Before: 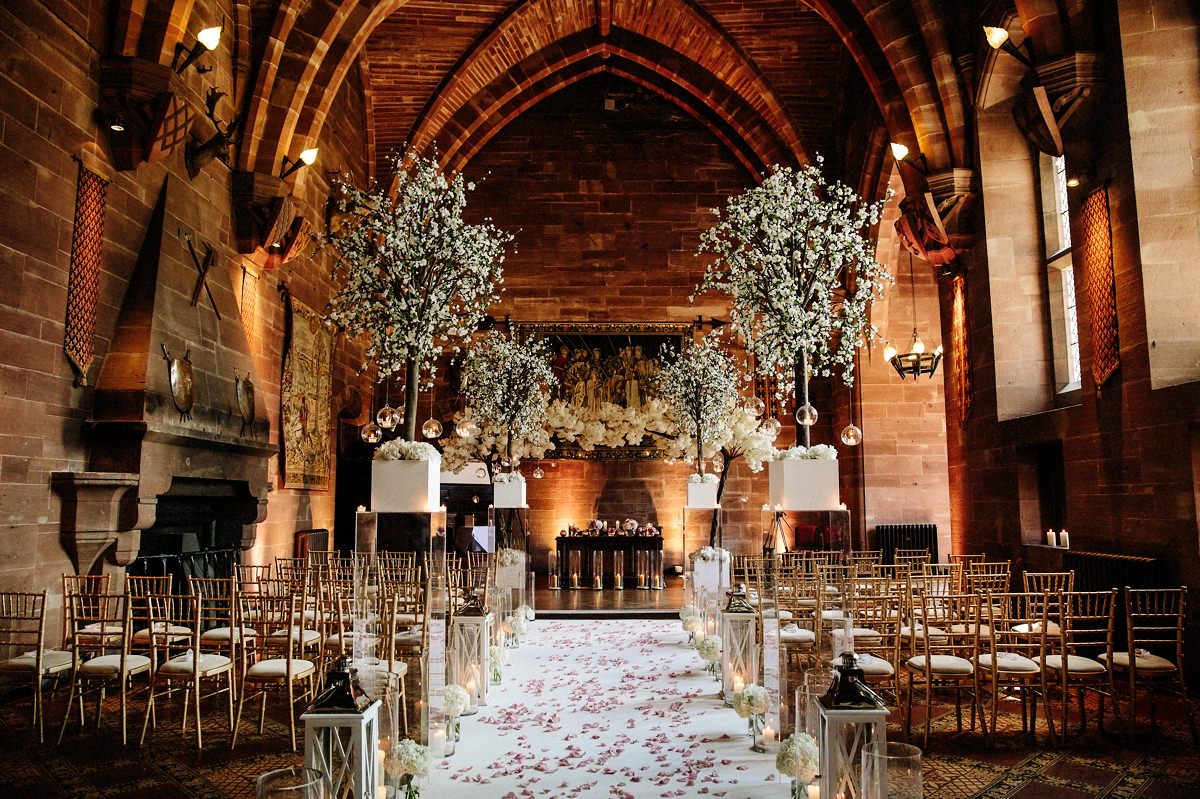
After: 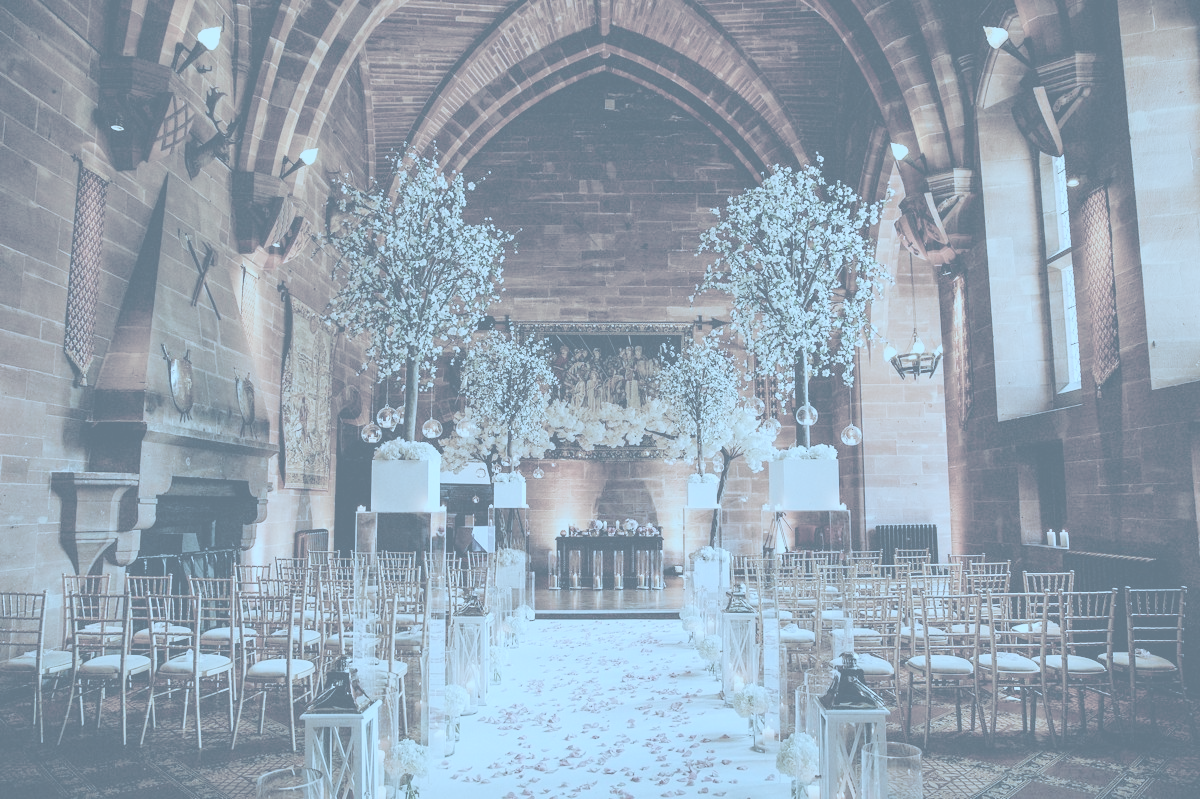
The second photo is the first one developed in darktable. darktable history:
color balance rgb: linear chroma grading › global chroma 15.414%, perceptual saturation grading › global saturation 20%, perceptual saturation grading › highlights -25.828%, perceptual saturation grading › shadows 25.411%, global vibrance 9.356%
color correction: highlights a* -9.79, highlights b* -21.95
contrast brightness saturation: contrast -0.333, brightness 0.759, saturation -0.763
